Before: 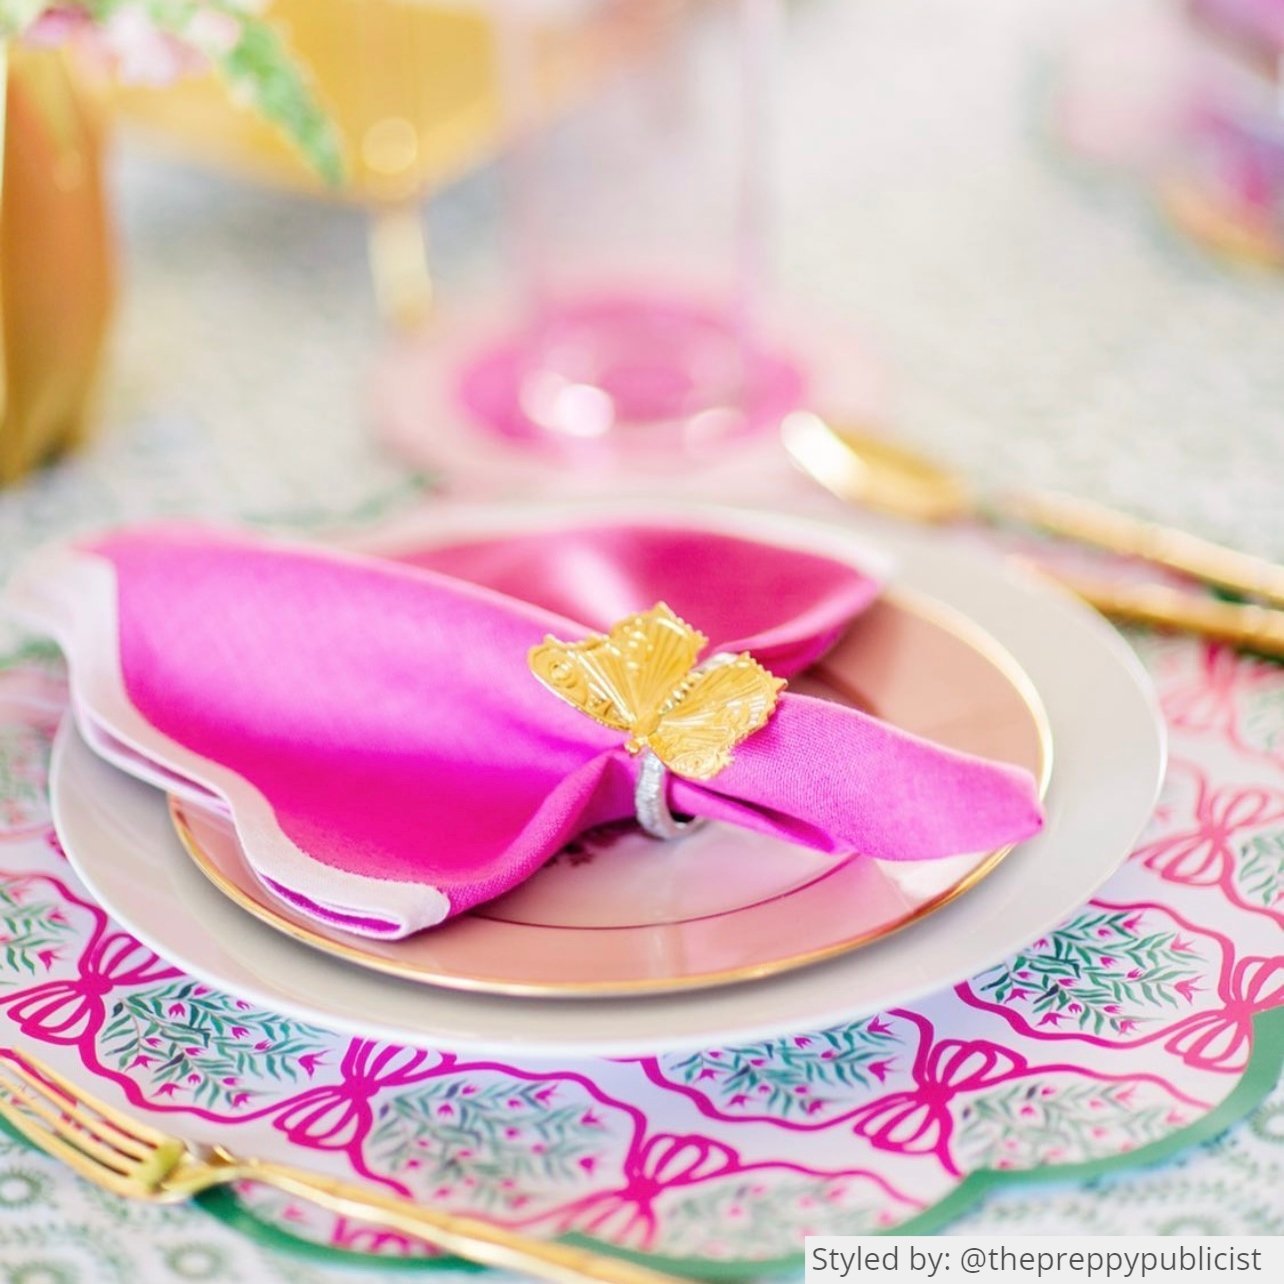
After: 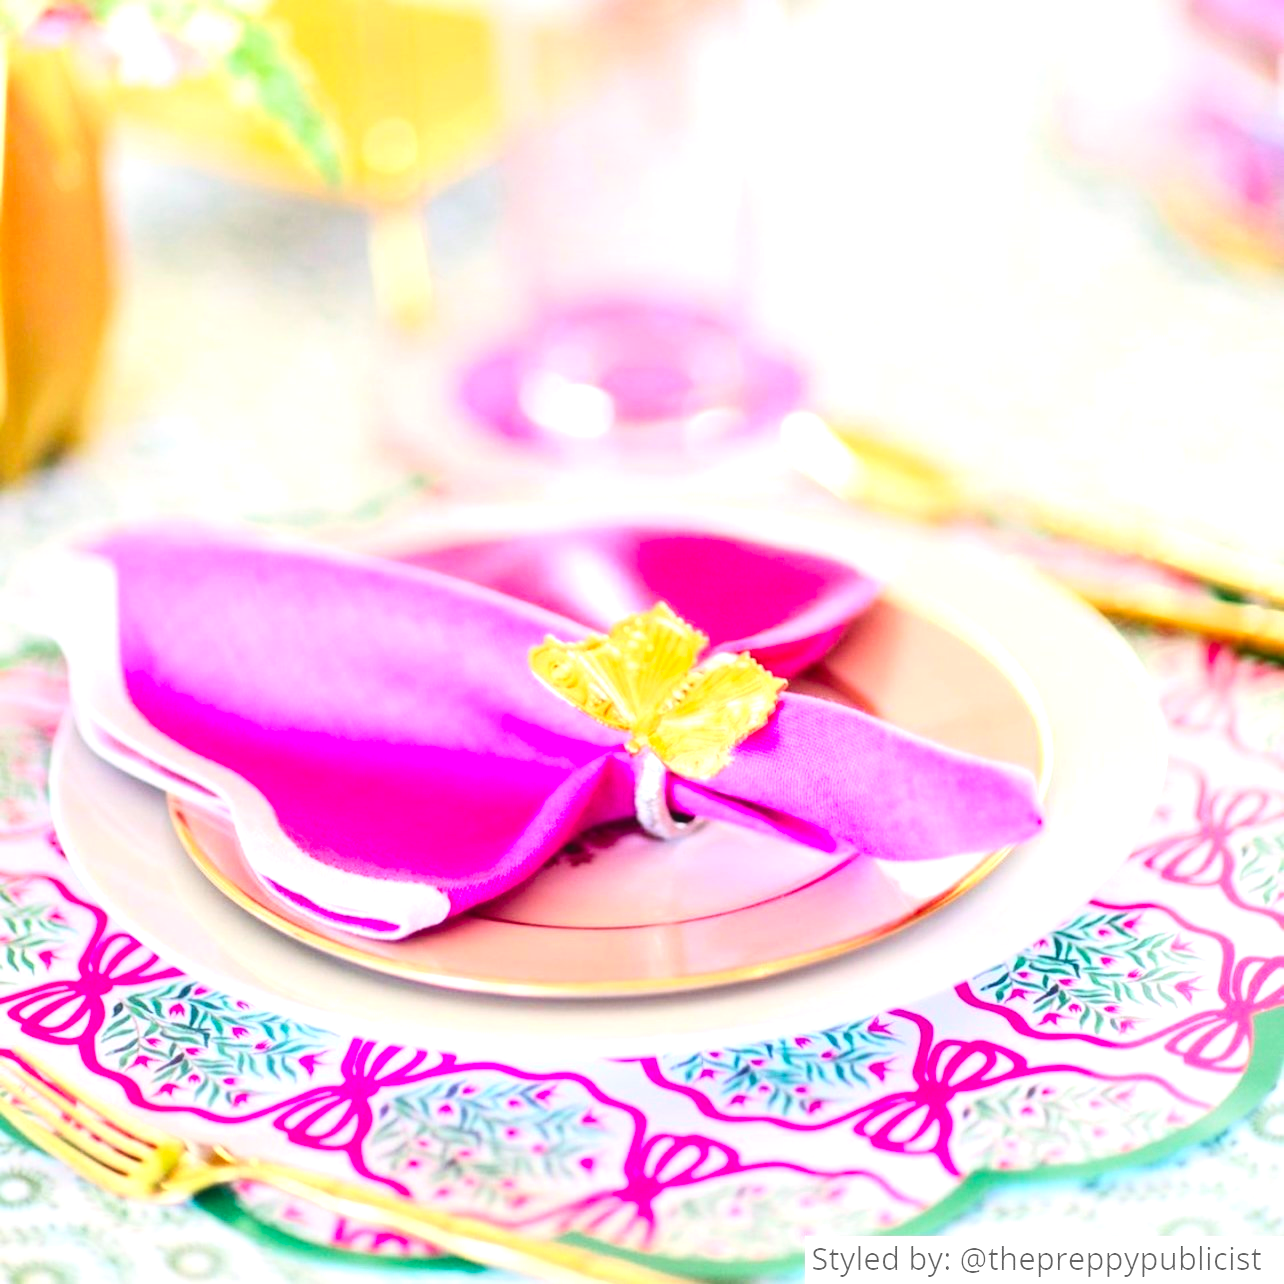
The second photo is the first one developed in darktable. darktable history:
exposure: black level correction -0.005, exposure 0.622 EV, compensate highlight preservation false
contrast brightness saturation: contrast 0.16, saturation 0.32
